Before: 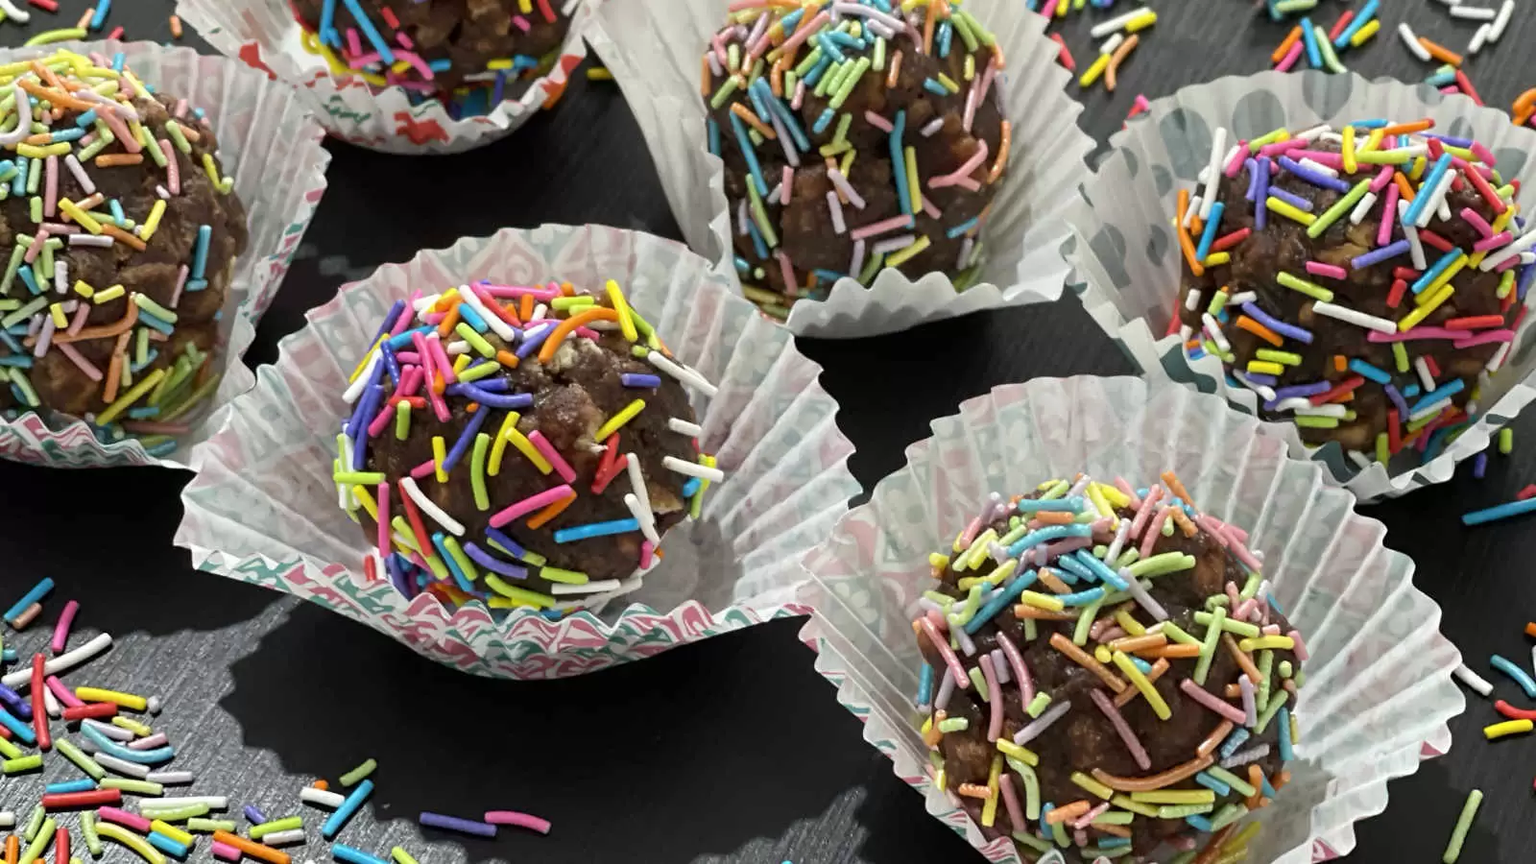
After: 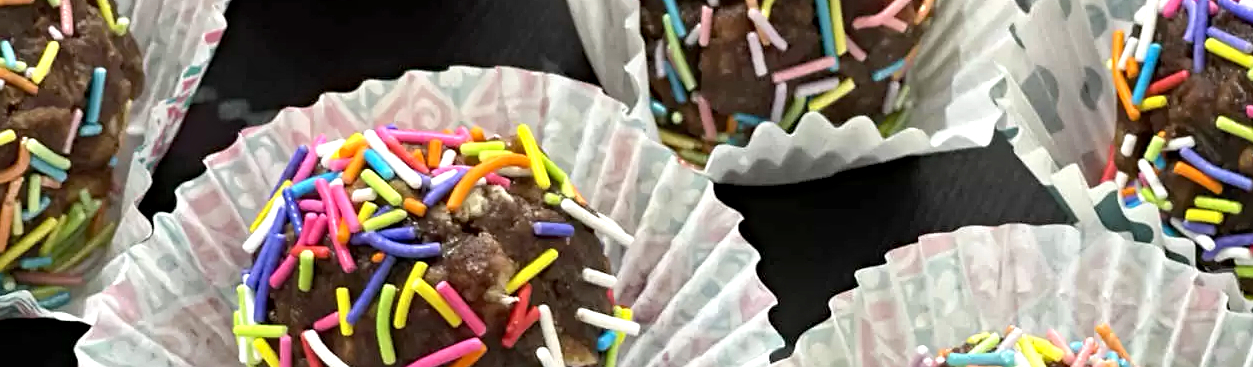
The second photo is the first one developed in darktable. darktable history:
sharpen: amount 0.204
haze removal: compatibility mode true, adaptive false
crop: left 7.178%, top 18.601%, right 14.46%, bottom 40.557%
exposure: exposure 0.495 EV, compensate highlight preservation false
